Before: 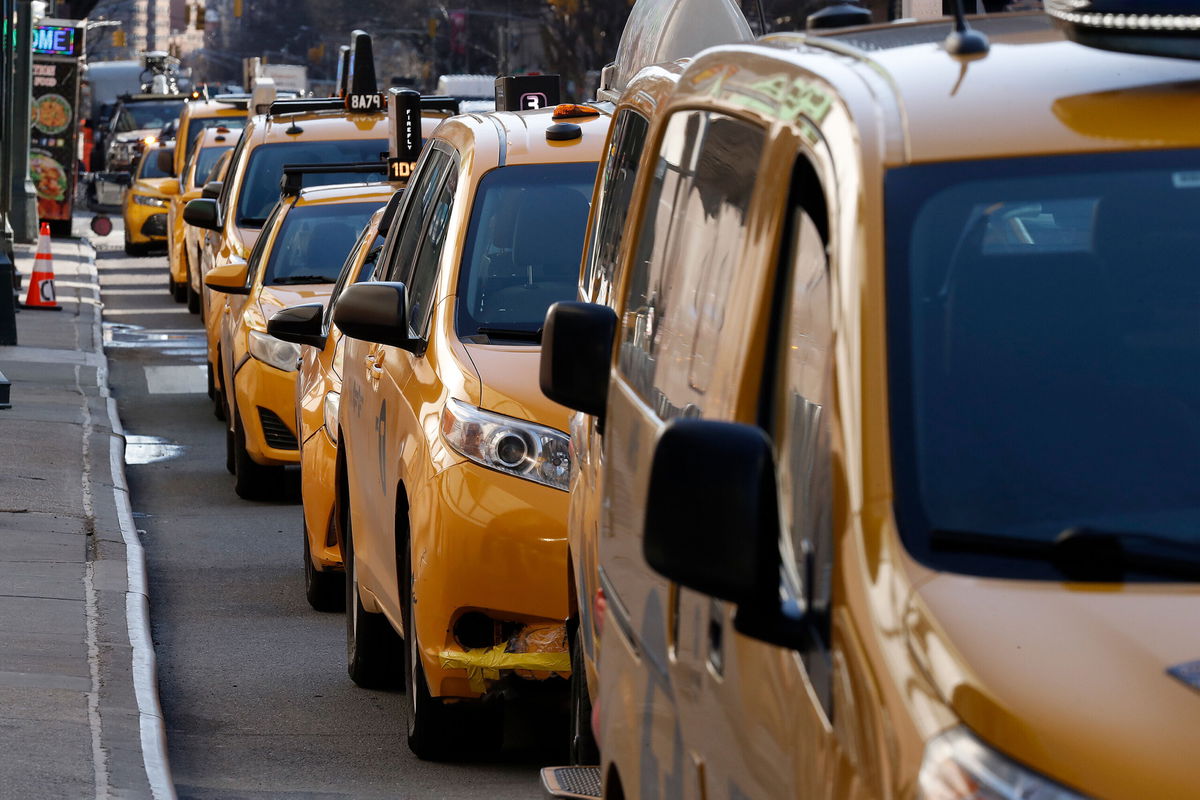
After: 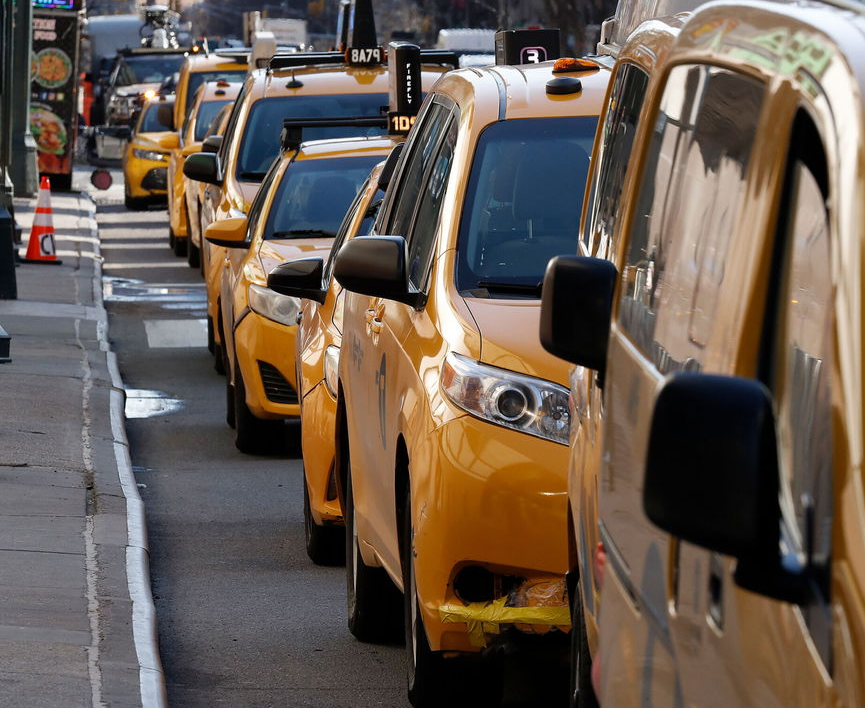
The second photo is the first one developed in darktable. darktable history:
crop: top 5.785%, right 27.902%, bottom 5.671%
